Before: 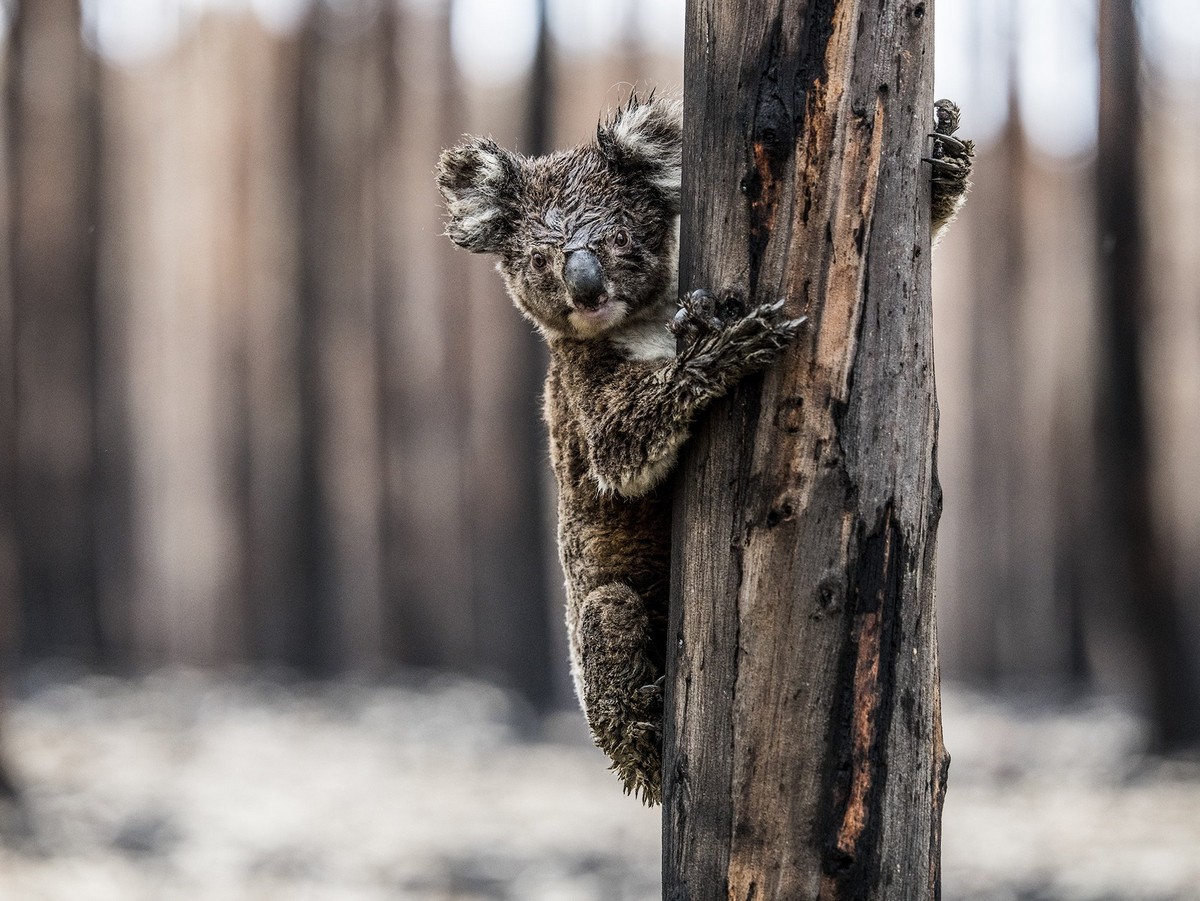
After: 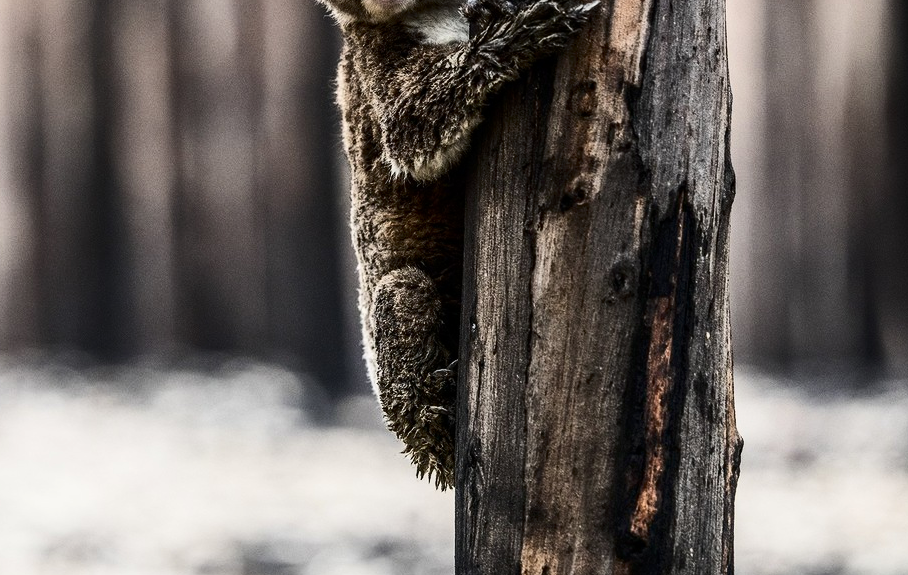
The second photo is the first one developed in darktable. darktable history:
contrast brightness saturation: contrast 0.28
tone equalizer: on, module defaults
crop and rotate: left 17.299%, top 35.115%, right 7.015%, bottom 1.024%
